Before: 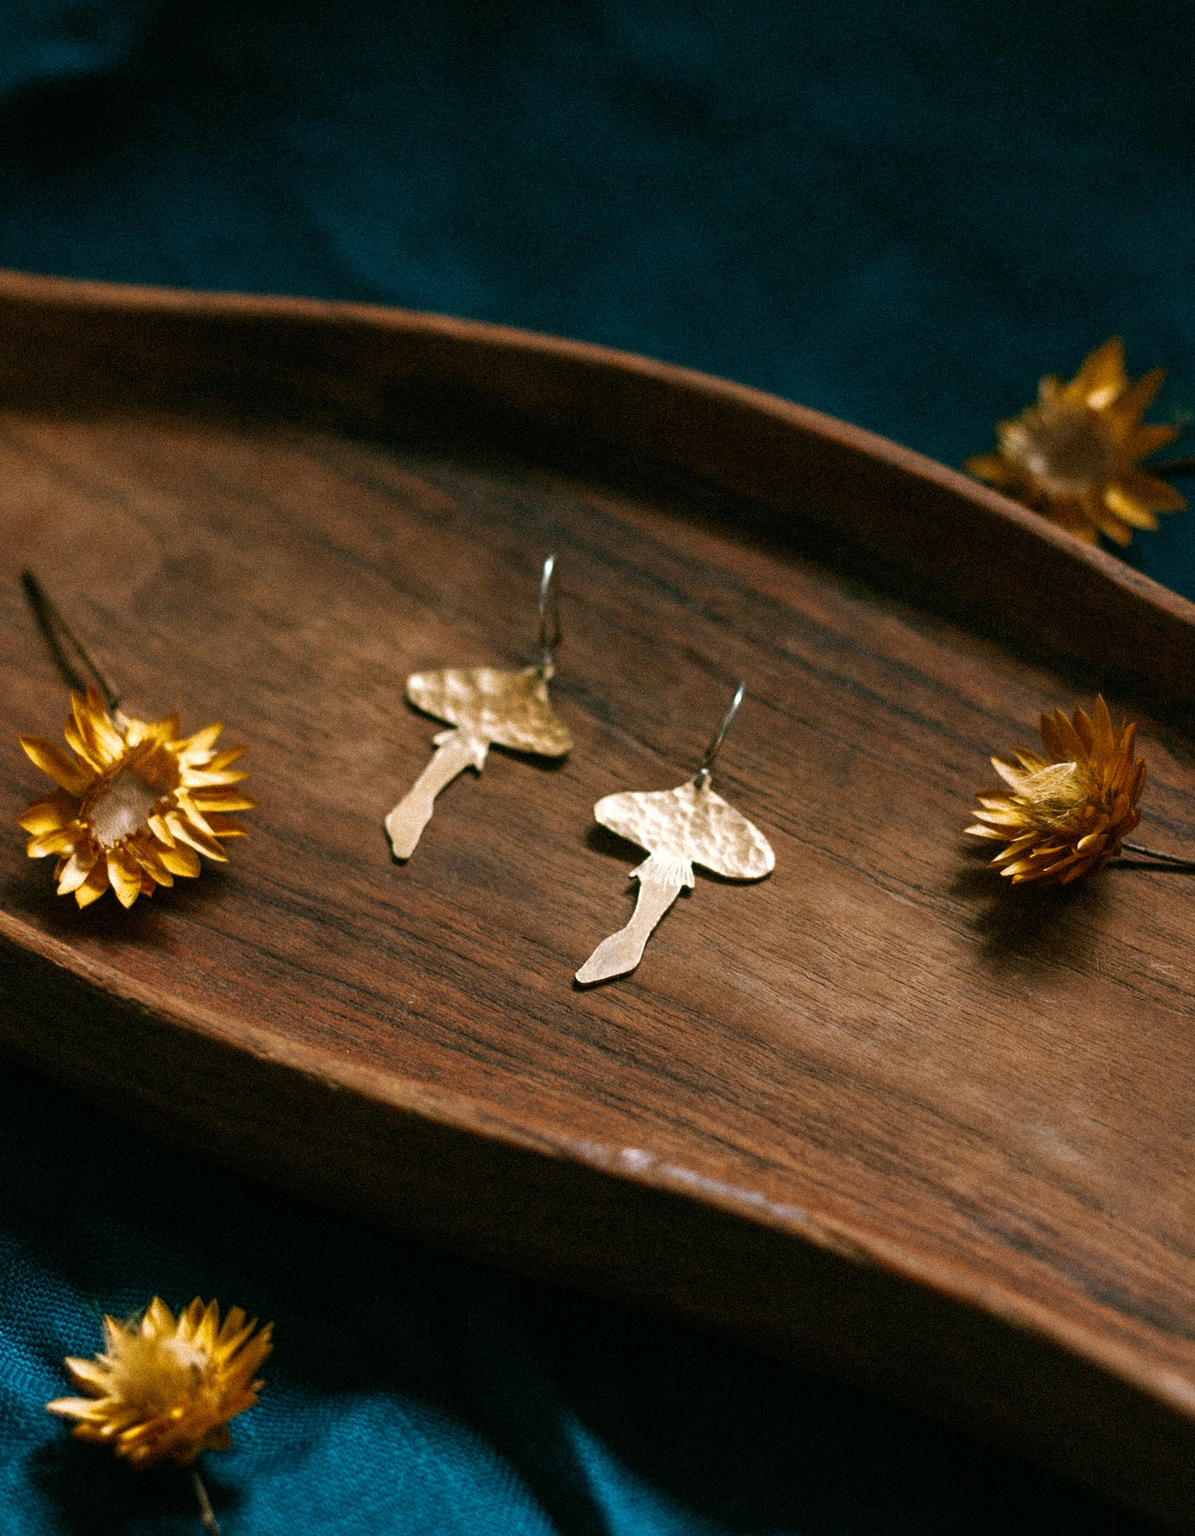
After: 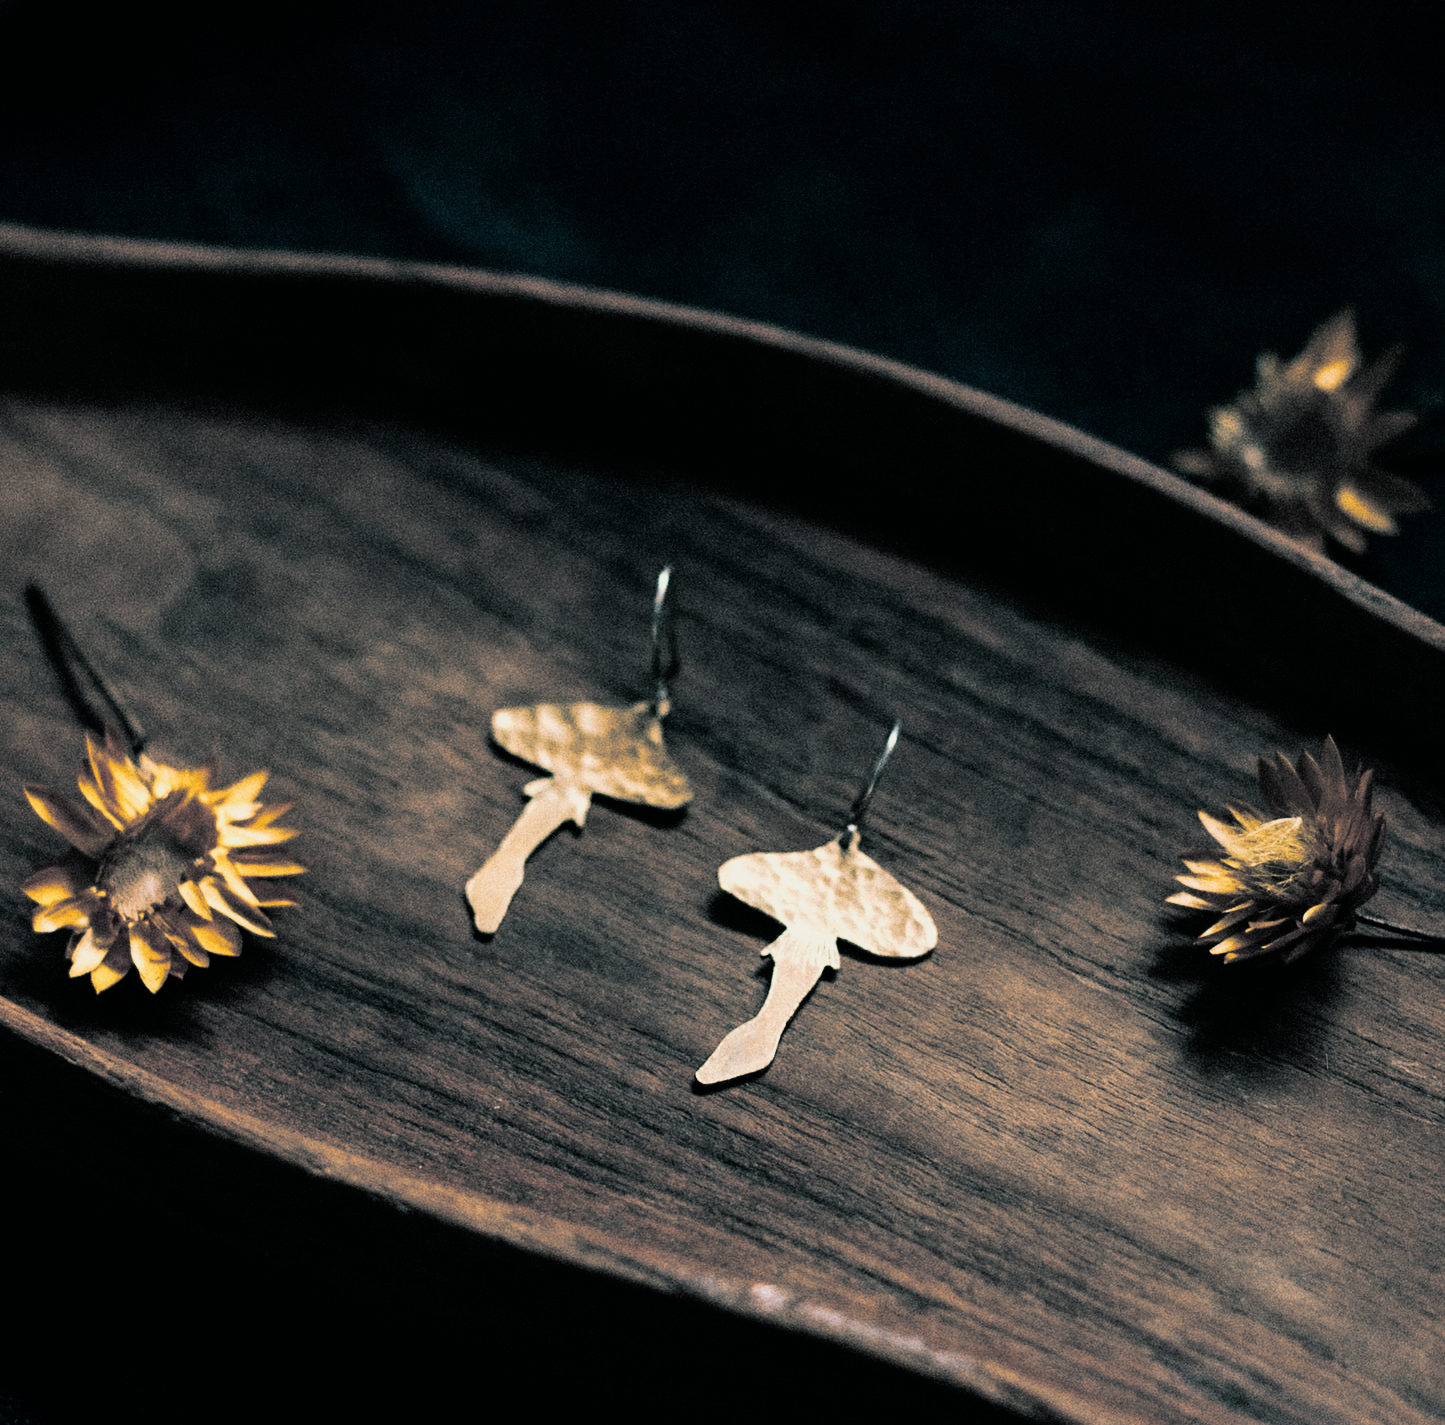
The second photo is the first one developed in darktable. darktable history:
crop: top 5.667%, bottom 17.637%
tone equalizer: -8 EV -0.417 EV, -7 EV -0.389 EV, -6 EV -0.333 EV, -5 EV -0.222 EV, -3 EV 0.222 EV, -2 EV 0.333 EV, -1 EV 0.389 EV, +0 EV 0.417 EV, edges refinement/feathering 500, mask exposure compensation -1.57 EV, preserve details no
split-toning: shadows › hue 205.2°, shadows › saturation 0.43, highlights › hue 54°, highlights › saturation 0.54
filmic rgb: black relative exposure -11.88 EV, white relative exposure 5.43 EV, threshold 3 EV, hardness 4.49, latitude 50%, contrast 1.14, color science v5 (2021), contrast in shadows safe, contrast in highlights safe, enable highlight reconstruction true
